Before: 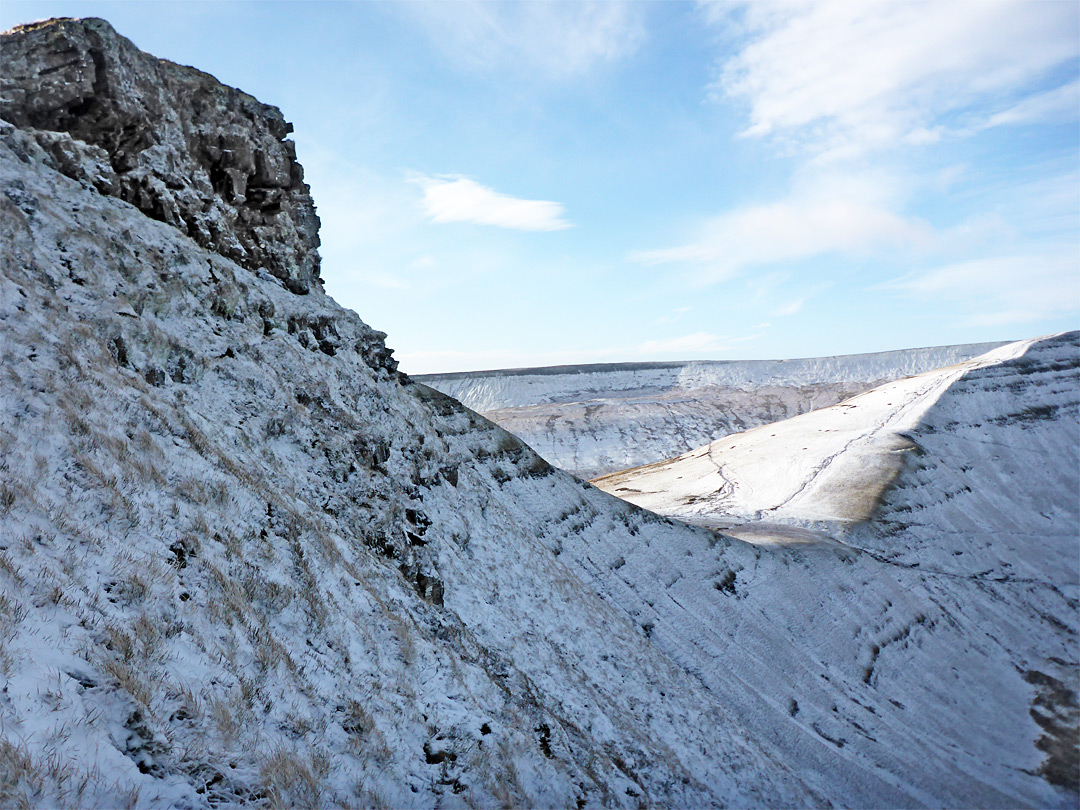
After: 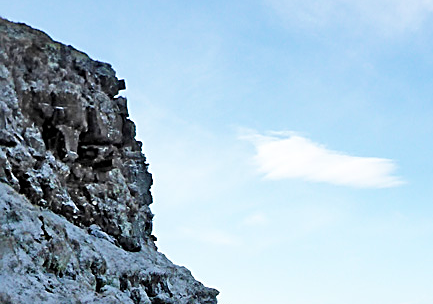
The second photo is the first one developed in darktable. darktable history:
crop: left 15.586%, top 5.43%, right 44.231%, bottom 57.039%
velvia: on, module defaults
sharpen: on, module defaults
